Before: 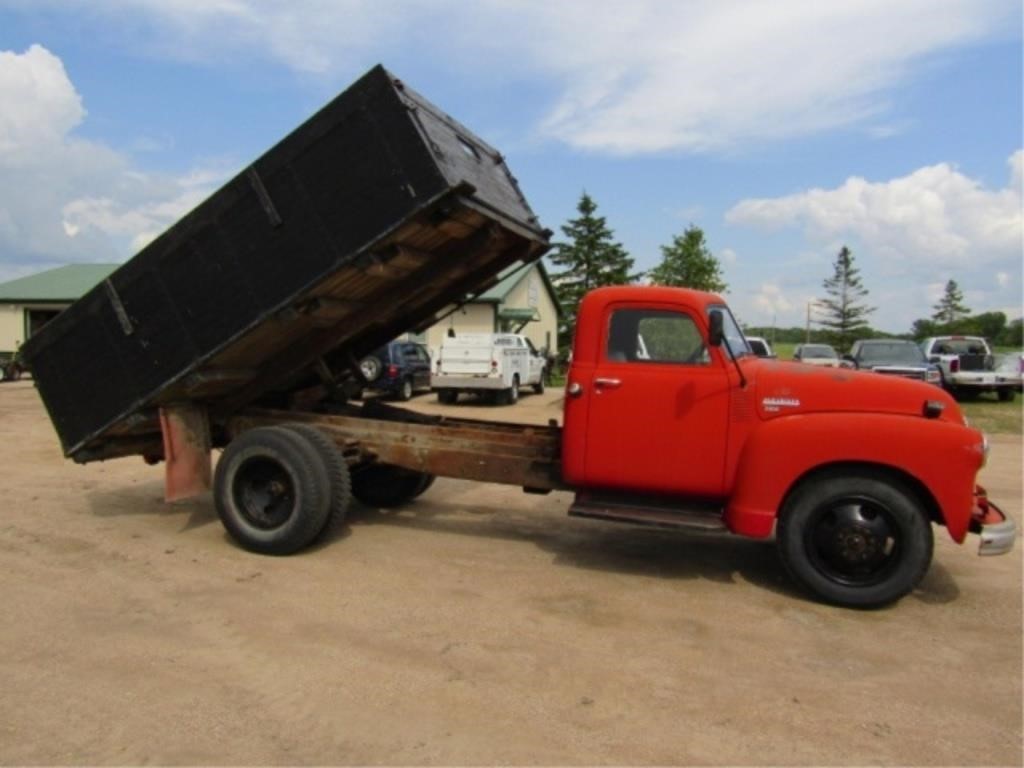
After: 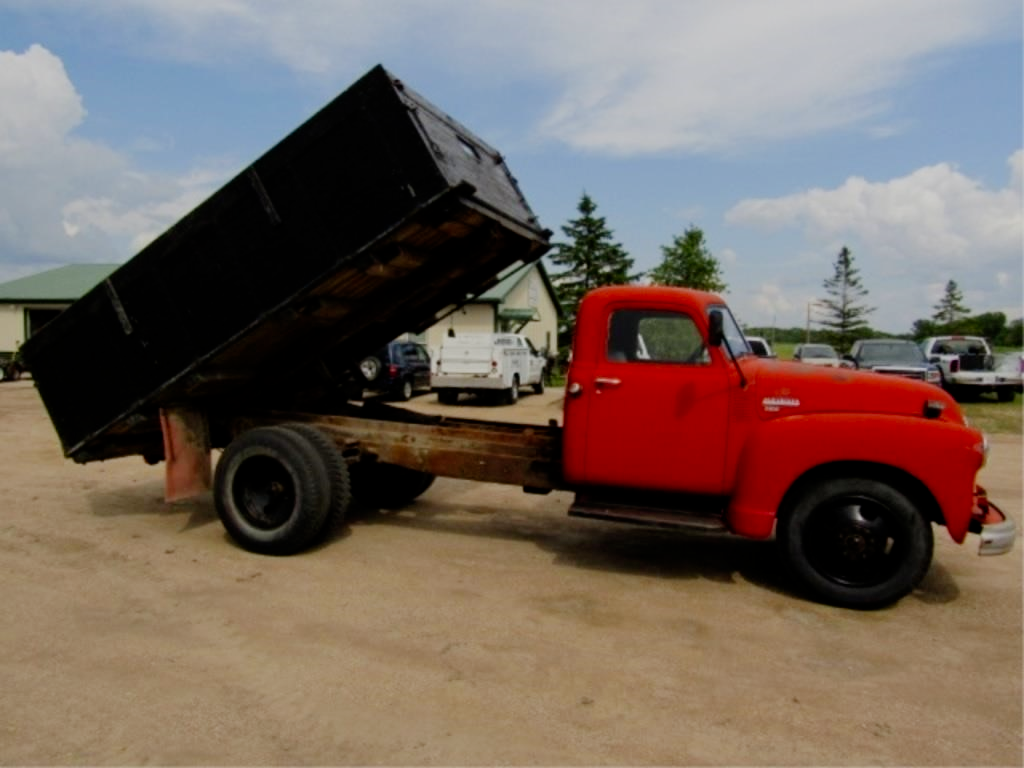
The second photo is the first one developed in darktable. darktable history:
exposure: exposure 0.375 EV, compensate highlight preservation false
filmic rgb: middle gray luminance 29%, black relative exposure -10.3 EV, white relative exposure 5.5 EV, threshold 6 EV, target black luminance 0%, hardness 3.95, latitude 2.04%, contrast 1.132, highlights saturation mix 5%, shadows ↔ highlights balance 15.11%, add noise in highlights 0, preserve chrominance no, color science v3 (2019), use custom middle-gray values true, iterations of high-quality reconstruction 0, contrast in highlights soft, enable highlight reconstruction true
